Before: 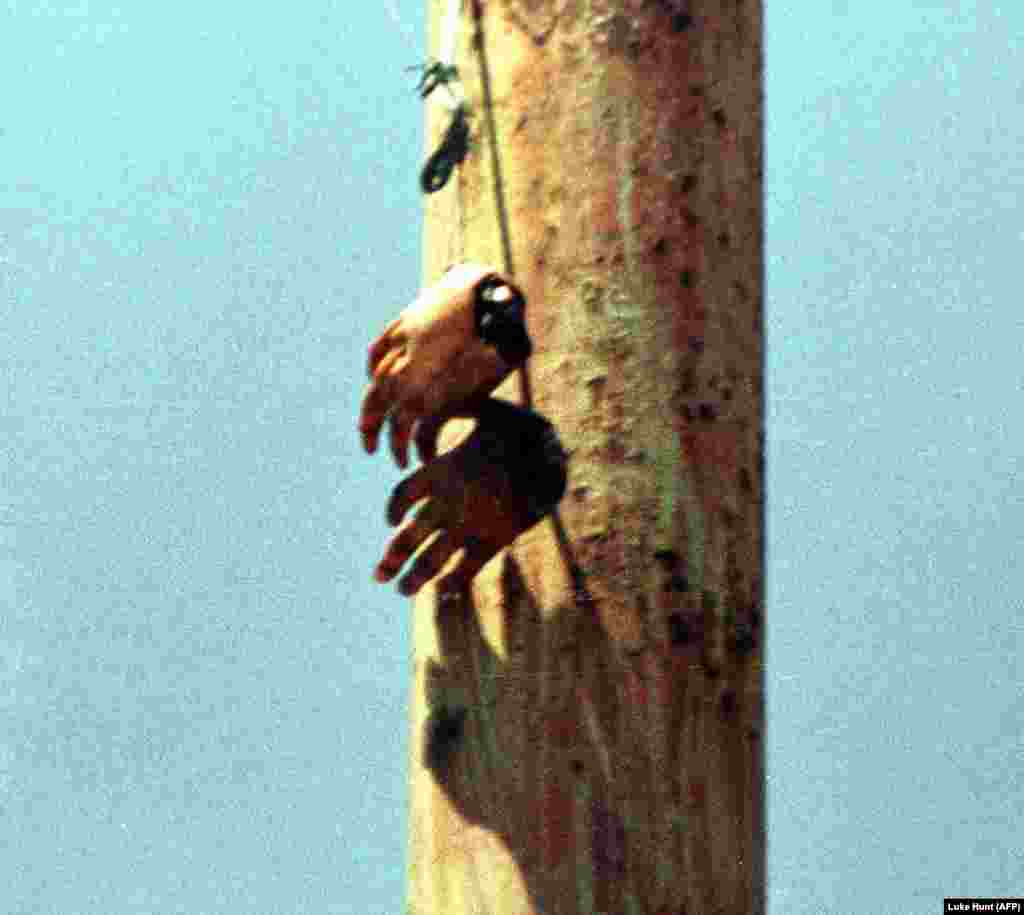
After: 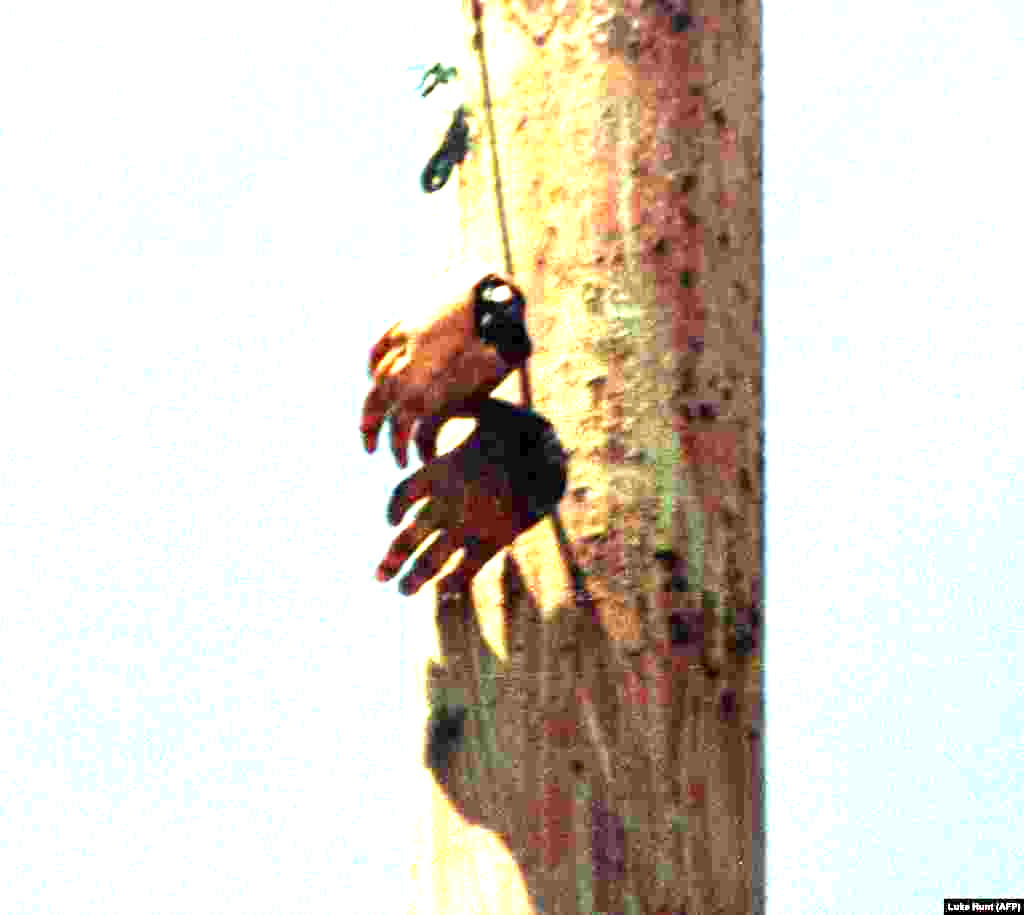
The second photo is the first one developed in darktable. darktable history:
exposure: exposure 1.477 EV, compensate highlight preservation false
